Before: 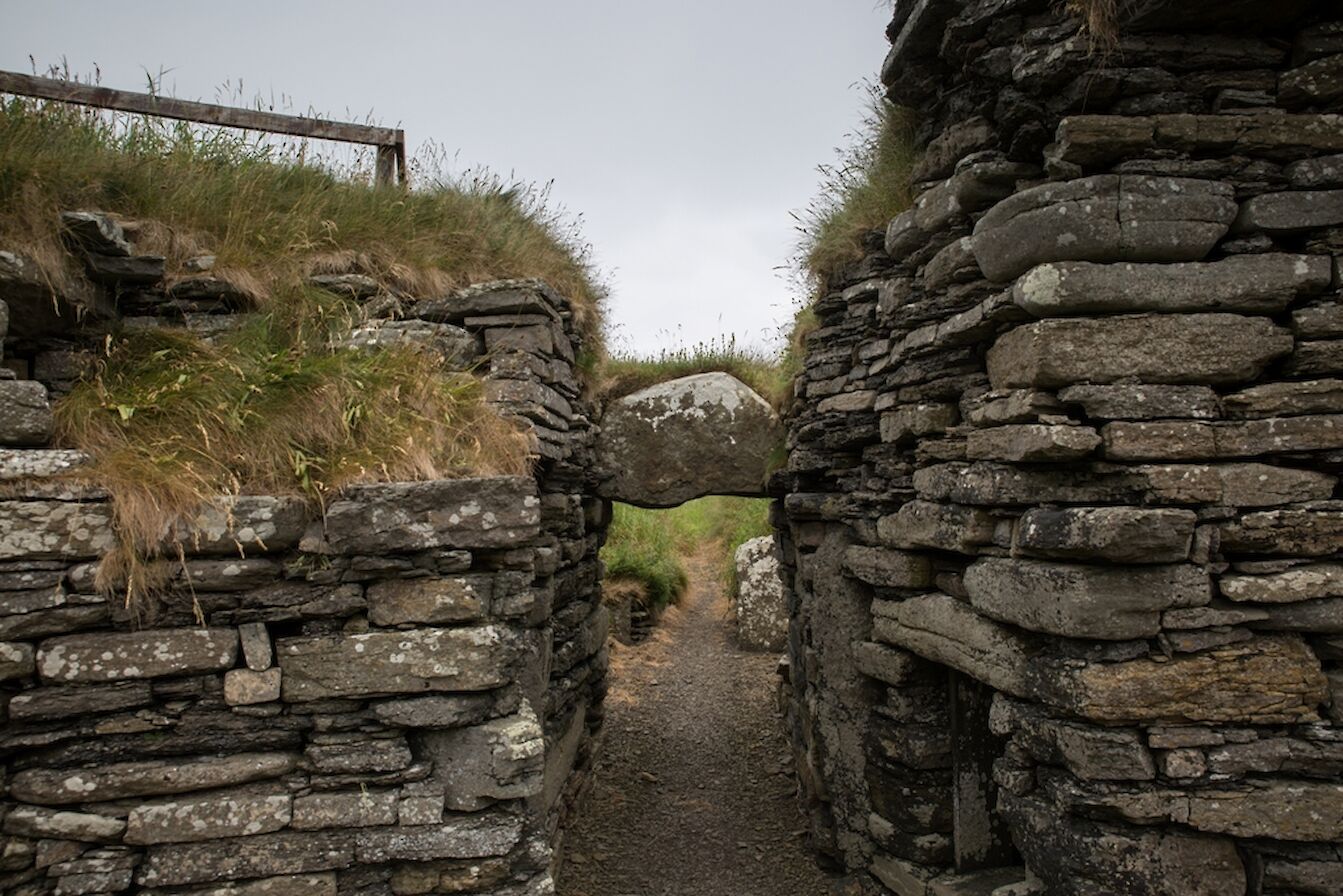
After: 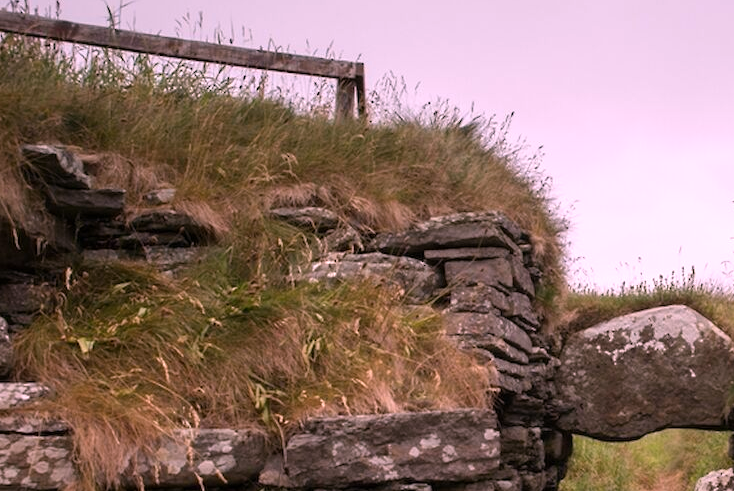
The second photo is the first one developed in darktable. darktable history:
crop and rotate: left 3.047%, top 7.509%, right 42.236%, bottom 37.598%
white balance: red 1.188, blue 1.11
